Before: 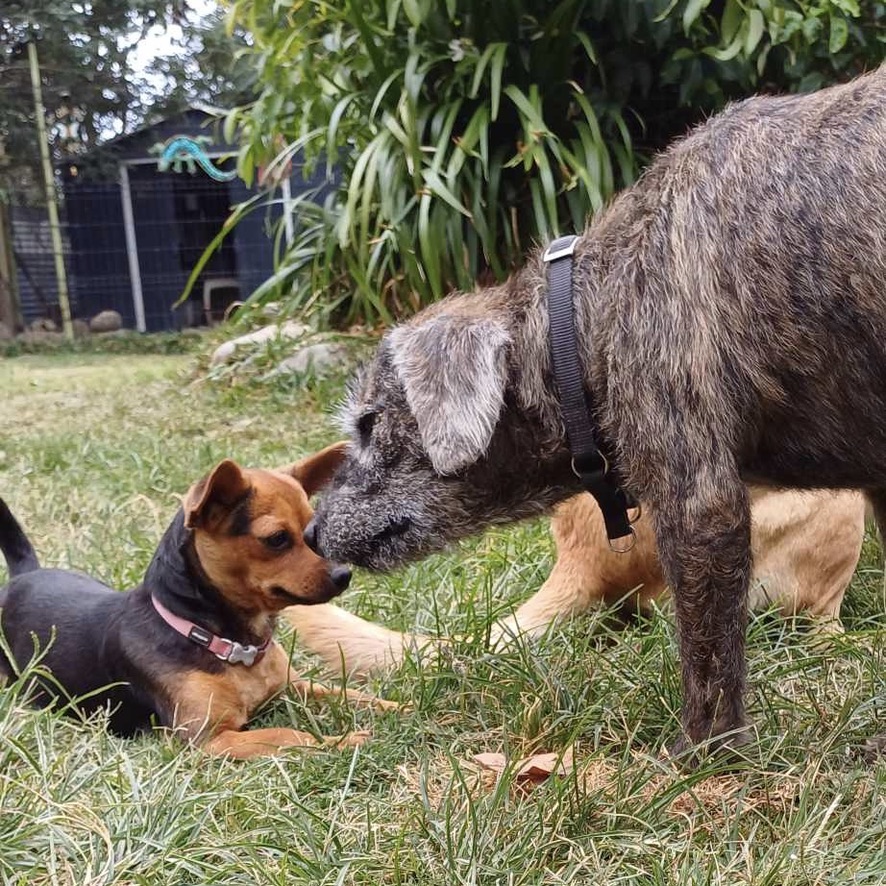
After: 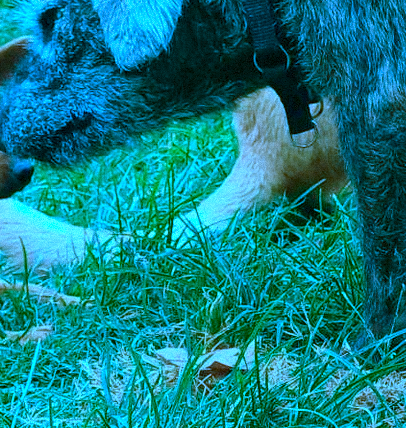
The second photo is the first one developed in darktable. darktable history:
crop: left 35.976%, top 45.819%, right 18.162%, bottom 5.807%
color balance rgb: shadows lift › chroma 11.71%, shadows lift › hue 133.46°, power › chroma 2.15%, power › hue 166.83°, highlights gain › chroma 4%, highlights gain › hue 200.2°, perceptual saturation grading › global saturation 18.05%
white balance: red 0.766, blue 1.537
grain: mid-tones bias 0%
